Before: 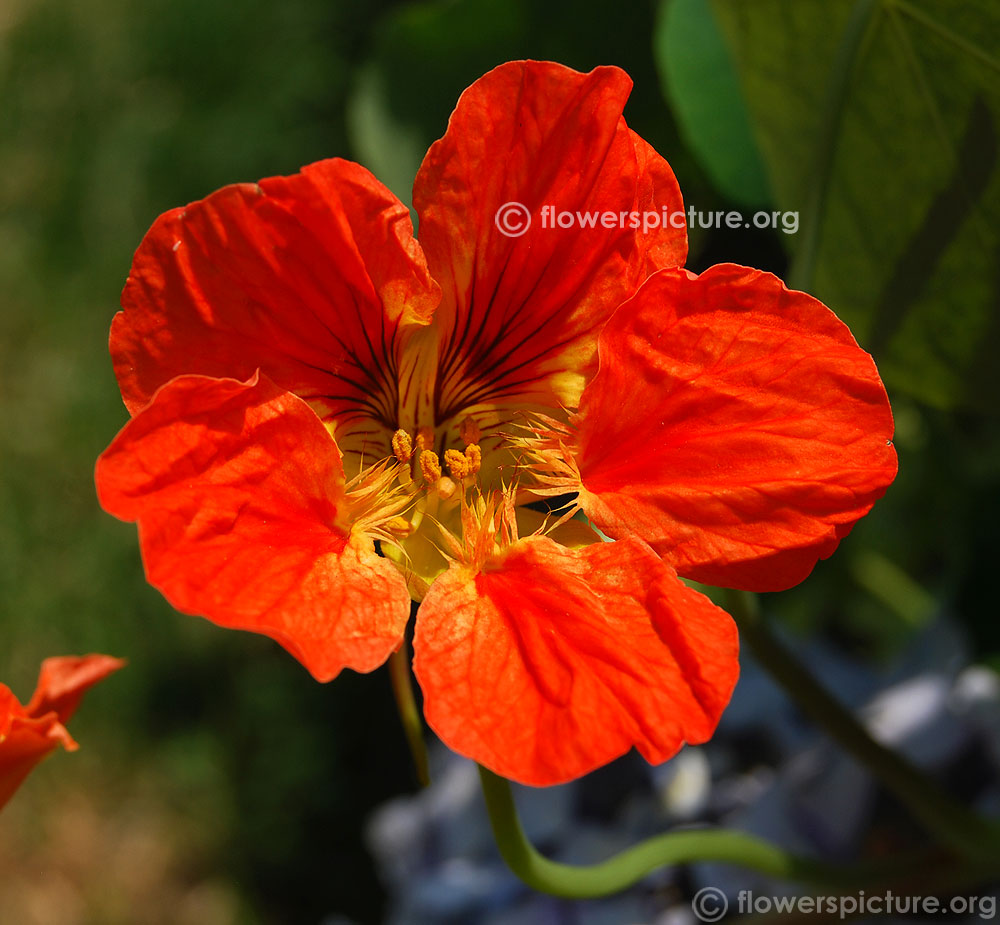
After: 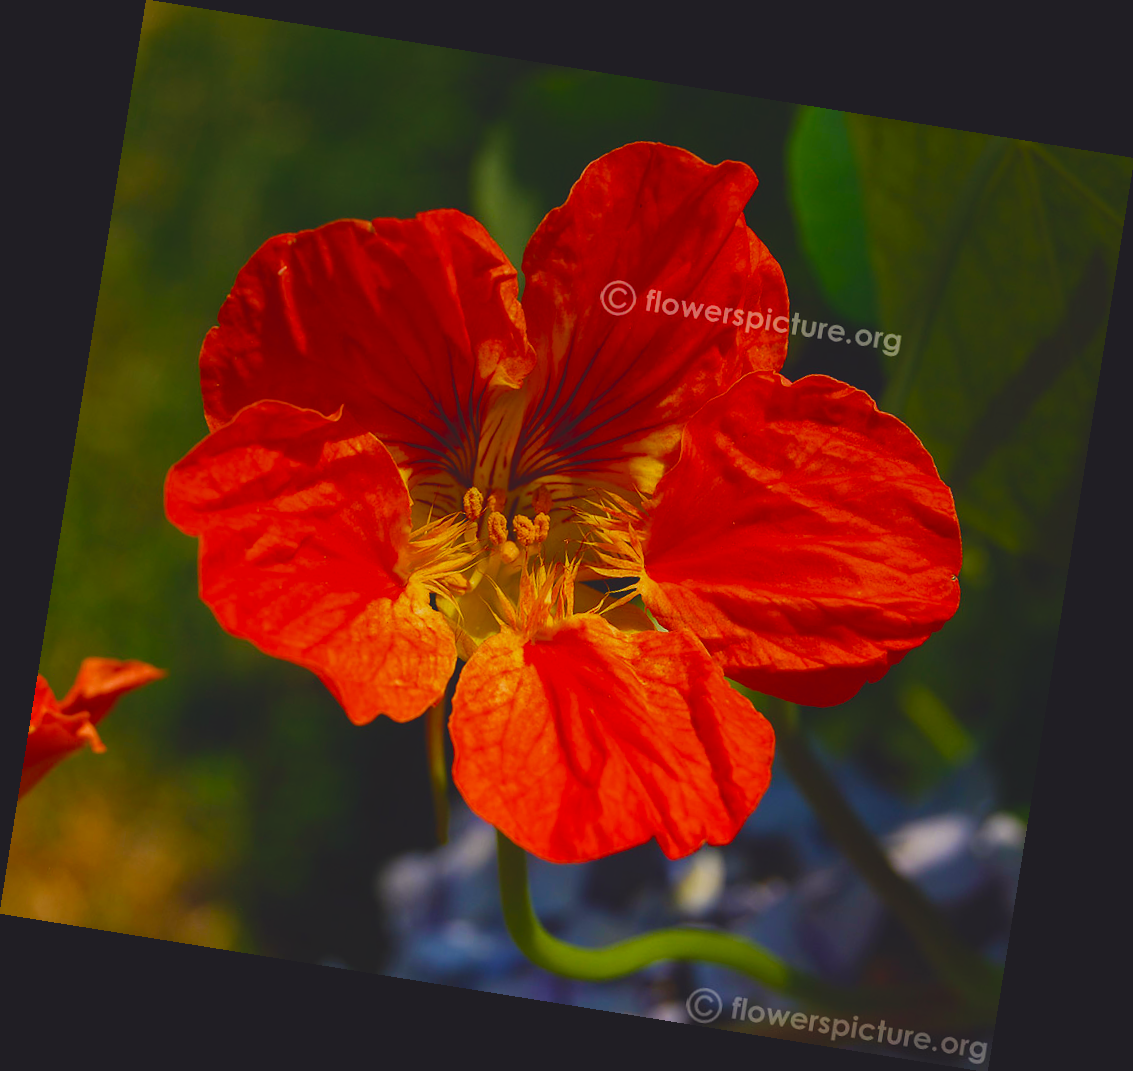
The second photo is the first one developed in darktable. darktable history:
rotate and perspective: rotation 9.12°, automatic cropping off
graduated density: rotation 5.63°, offset 76.9
velvia: on, module defaults
color balance rgb: shadows lift › chroma 3%, shadows lift › hue 280.8°, power › hue 330°, highlights gain › chroma 3%, highlights gain › hue 75.6°, global offset › luminance 1.5%, perceptual saturation grading › global saturation 20%, perceptual saturation grading › highlights -25%, perceptual saturation grading › shadows 50%, global vibrance 30%
